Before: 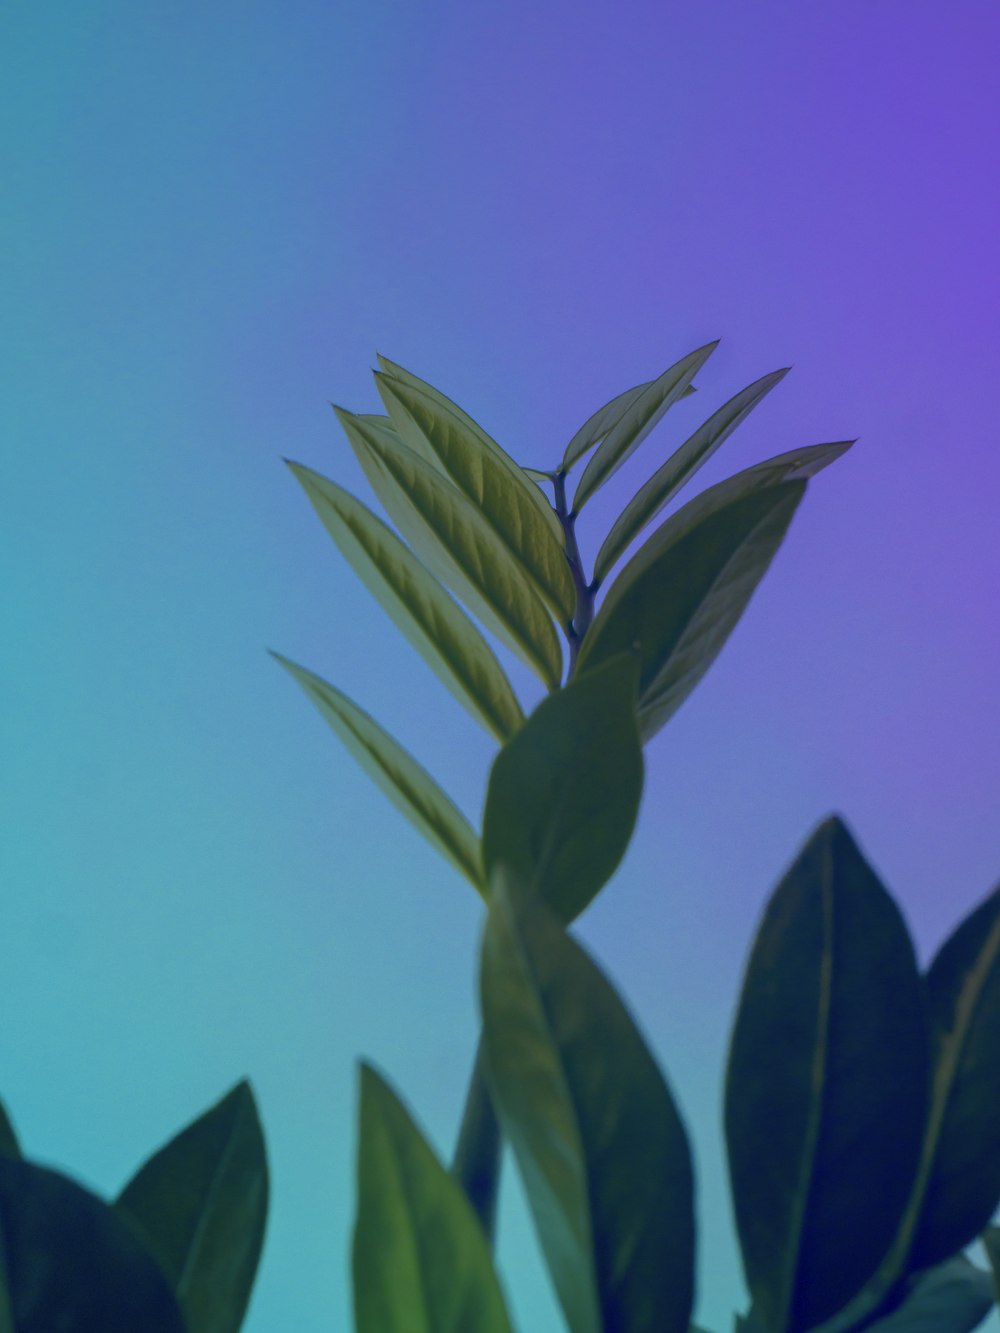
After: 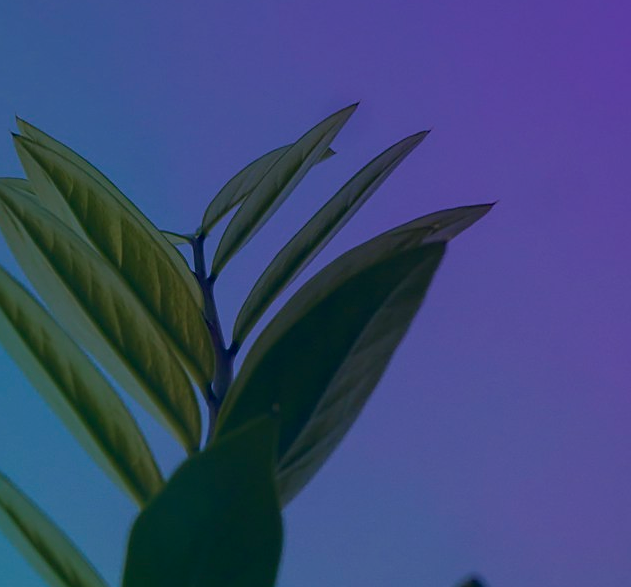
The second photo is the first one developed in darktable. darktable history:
crop: left 36.142%, top 17.795%, right 0.662%, bottom 38.114%
exposure: exposure -0.902 EV, compensate highlight preservation false
sharpen: on, module defaults
